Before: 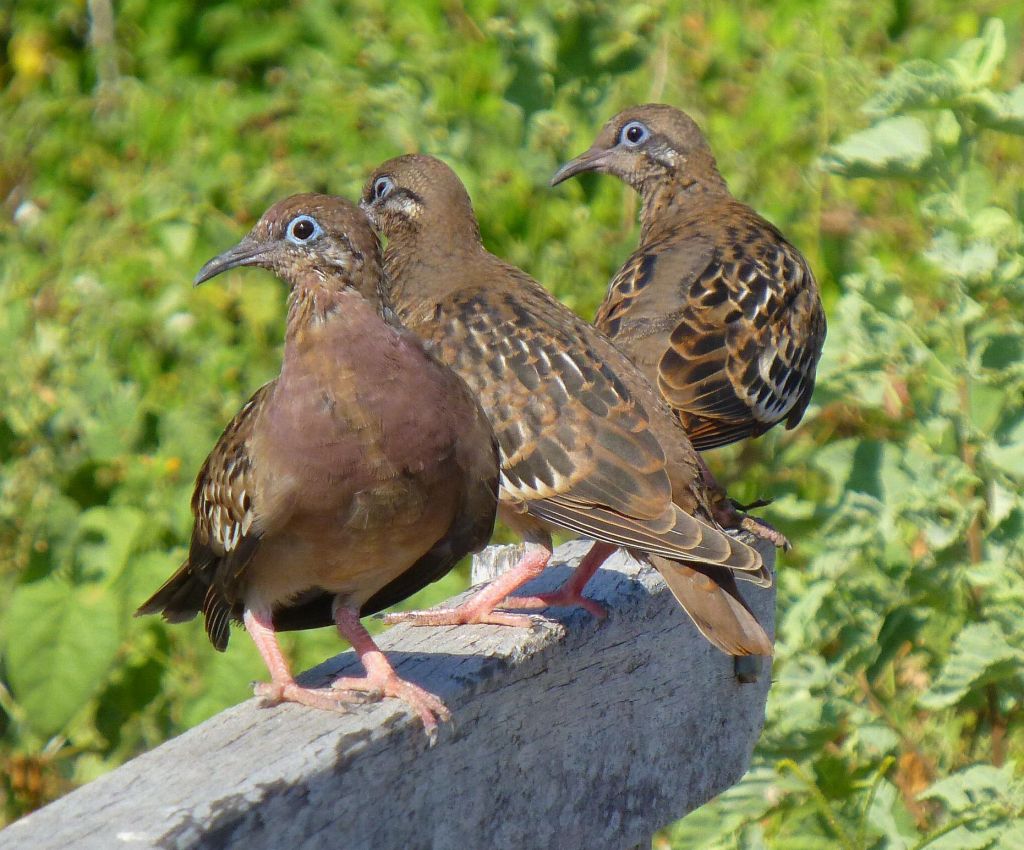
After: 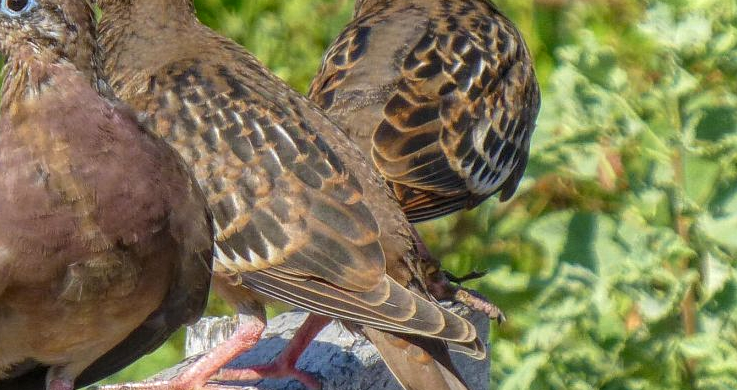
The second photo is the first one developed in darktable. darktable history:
local contrast: highlights 74%, shadows 55%, detail 176%, midtone range 0.207
crop and rotate: left 27.938%, top 27.046%, bottom 27.046%
